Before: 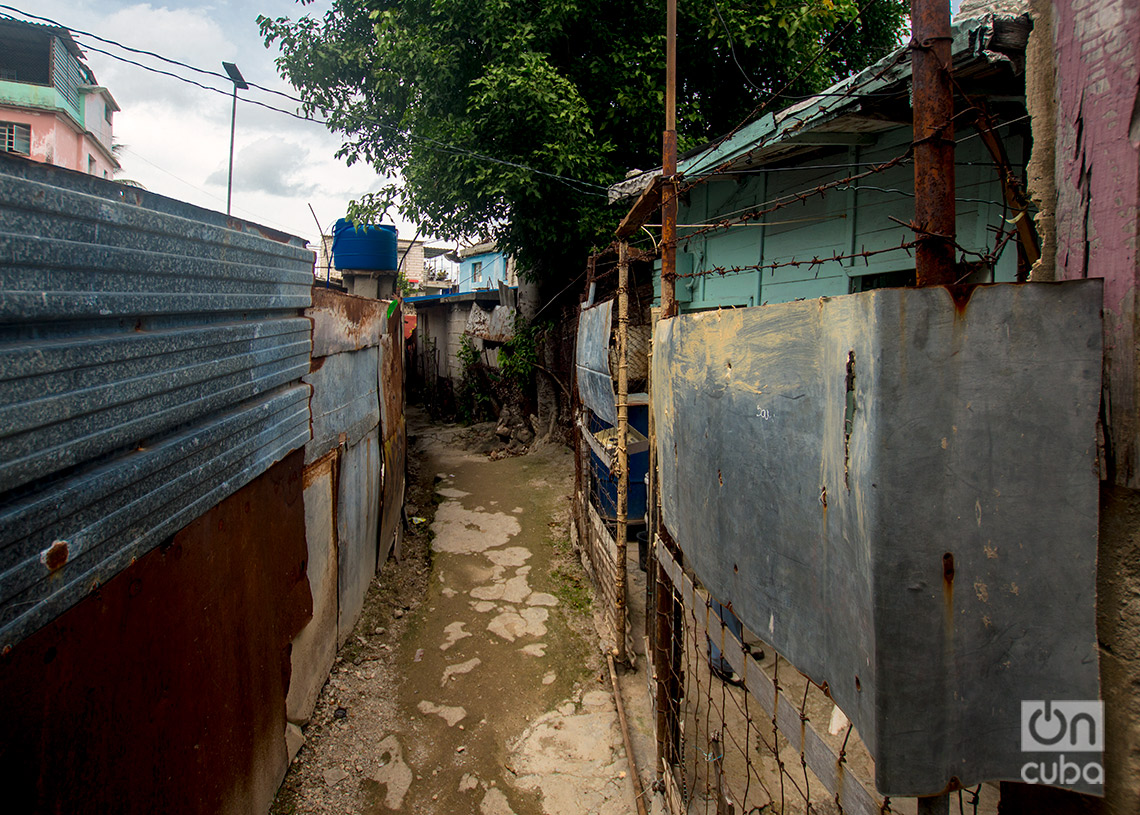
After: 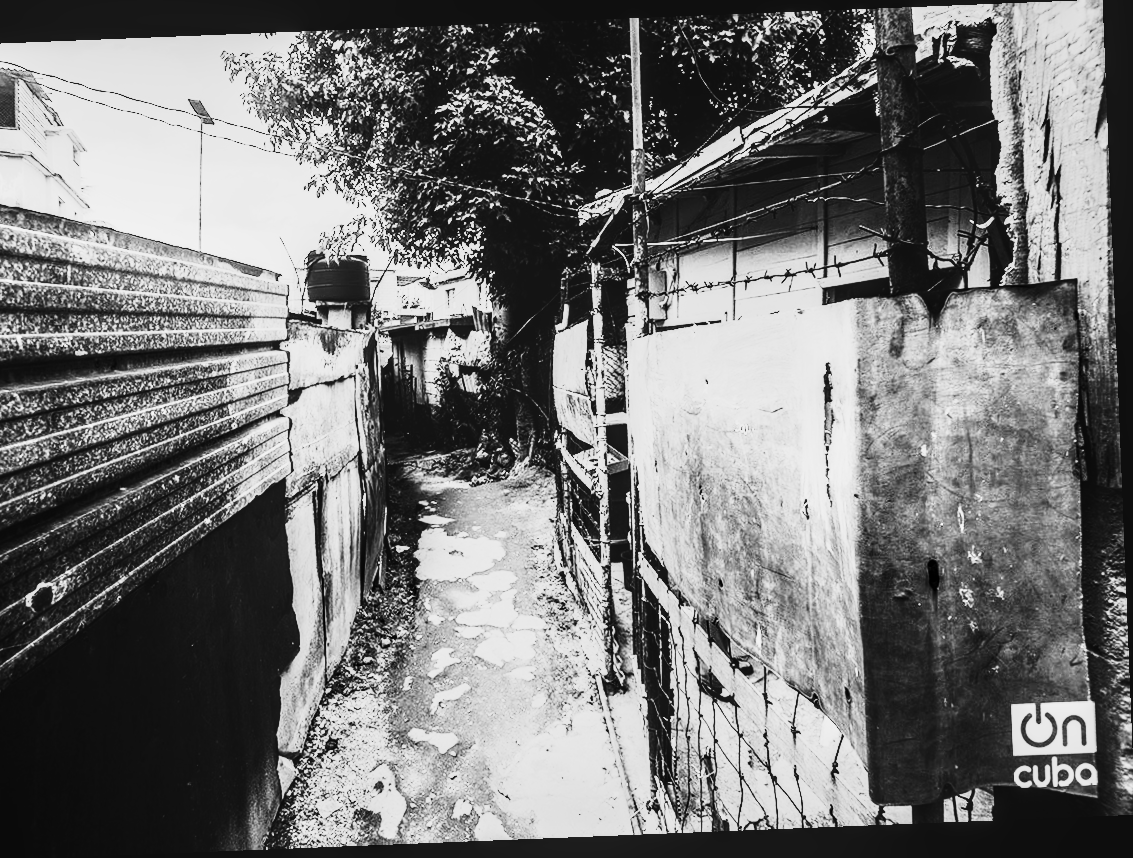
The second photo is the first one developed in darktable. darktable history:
local contrast: on, module defaults
exposure: black level correction 0, exposure 1.3 EV, compensate highlight preservation false
contrast brightness saturation: contrast 0.93, brightness 0.2
rotate and perspective: rotation -2.29°, automatic cropping off
crop and rotate: left 3.238%
tone curve: curves: ch0 [(0, 0.021) (0.049, 0.044) (0.152, 0.14) (0.328, 0.377) (0.473, 0.543) (0.641, 0.705) (0.868, 0.887) (1, 0.969)]; ch1 [(0, 0) (0.322, 0.328) (0.43, 0.425) (0.474, 0.466) (0.502, 0.503) (0.522, 0.526) (0.564, 0.591) (0.602, 0.632) (0.677, 0.701) (0.859, 0.885) (1, 1)]; ch2 [(0, 0) (0.33, 0.301) (0.447, 0.44) (0.487, 0.496) (0.502, 0.516) (0.535, 0.554) (0.565, 0.598) (0.618, 0.629) (1, 1)], color space Lab, independent channels, preserve colors none
monochrome: on, module defaults
color contrast: green-magenta contrast 0.85, blue-yellow contrast 1.25, unbound 0
